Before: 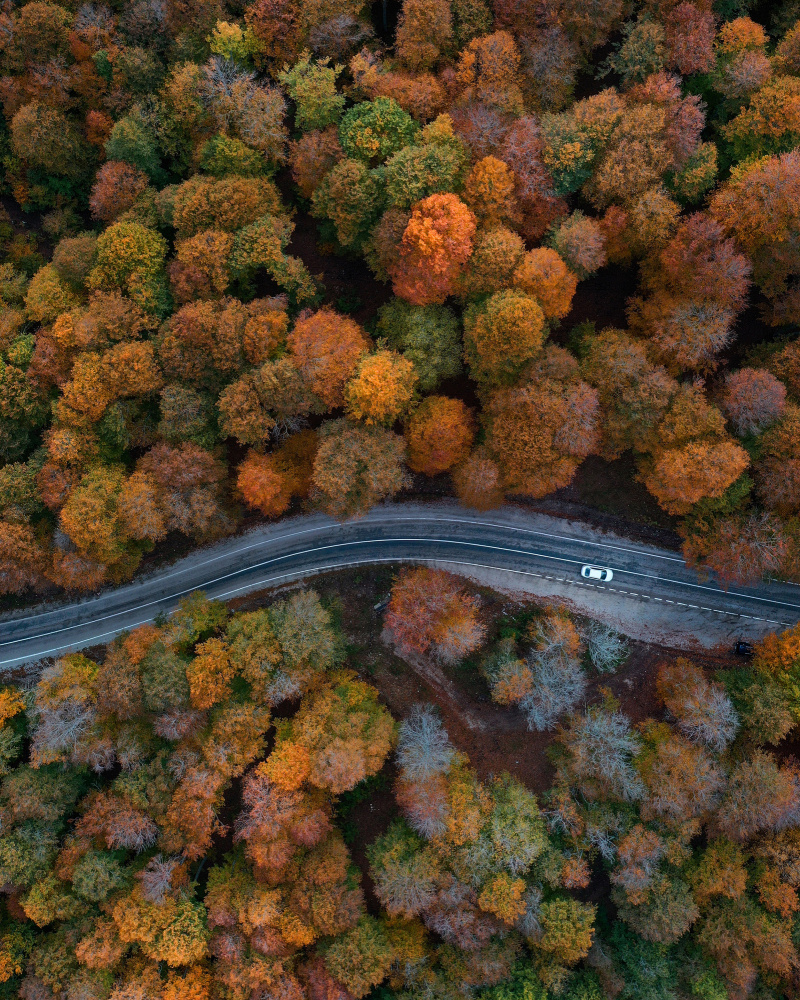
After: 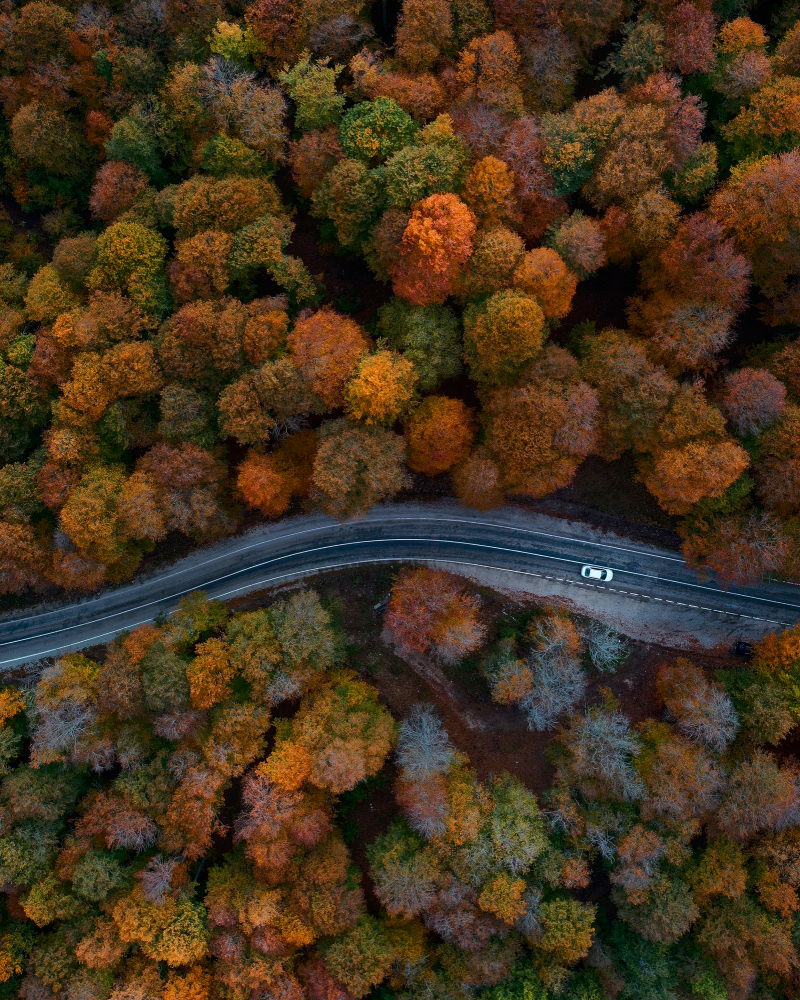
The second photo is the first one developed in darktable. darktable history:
contrast brightness saturation: brightness -0.091
